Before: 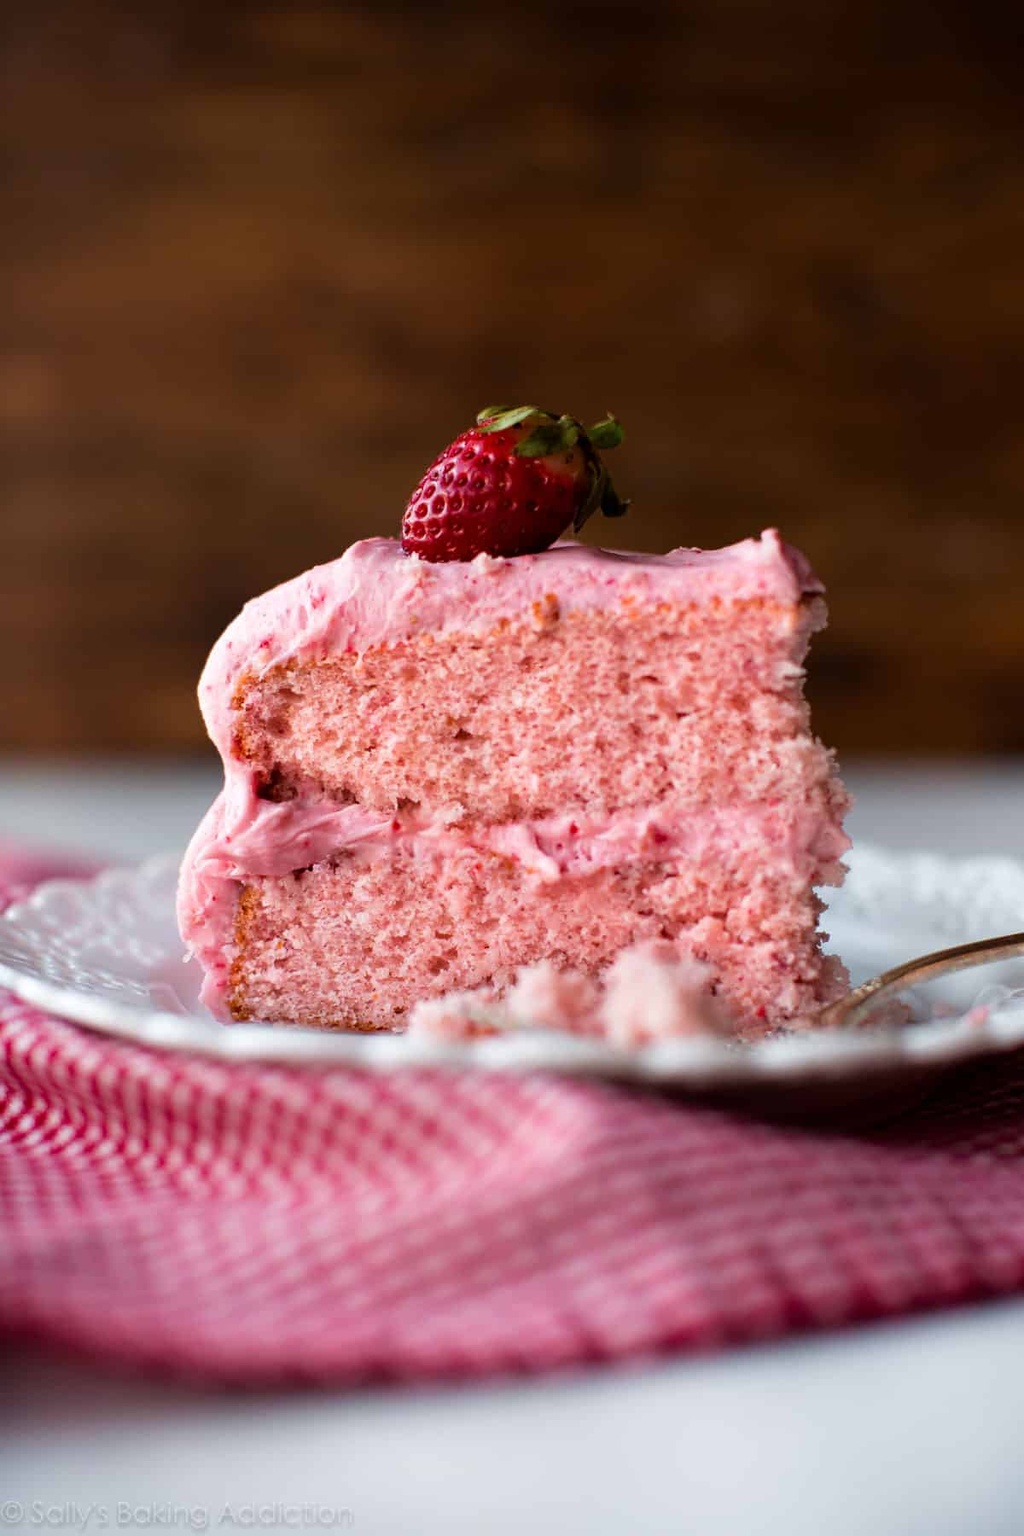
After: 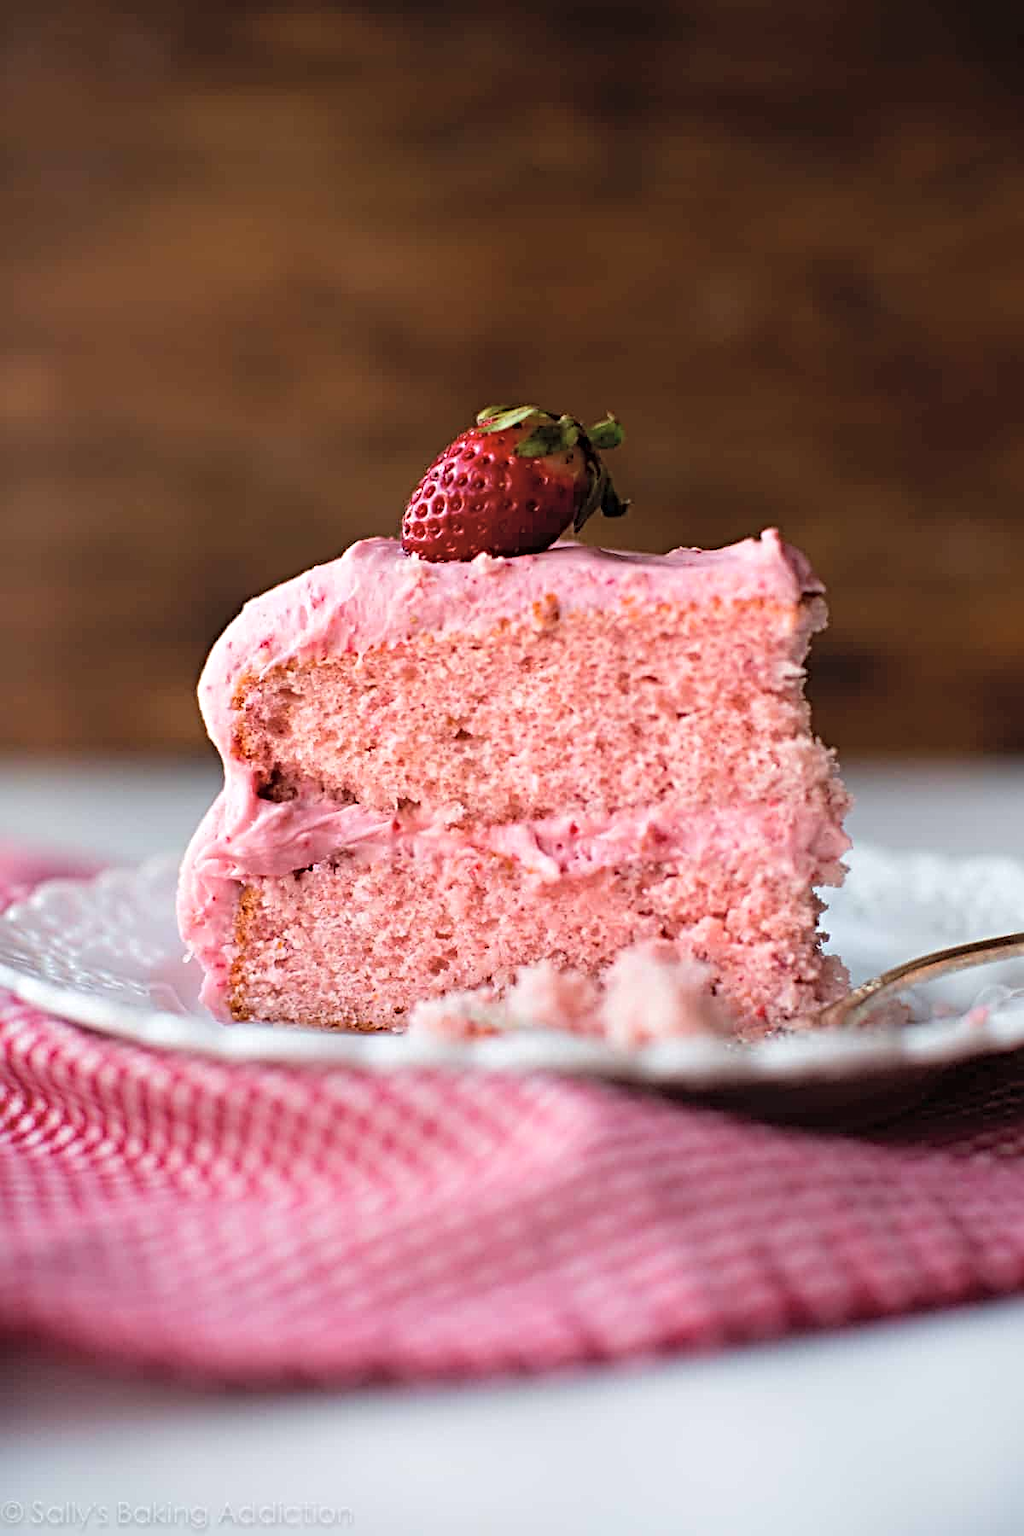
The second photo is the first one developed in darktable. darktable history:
sharpen: radius 4.883
contrast brightness saturation: brightness 0.15
